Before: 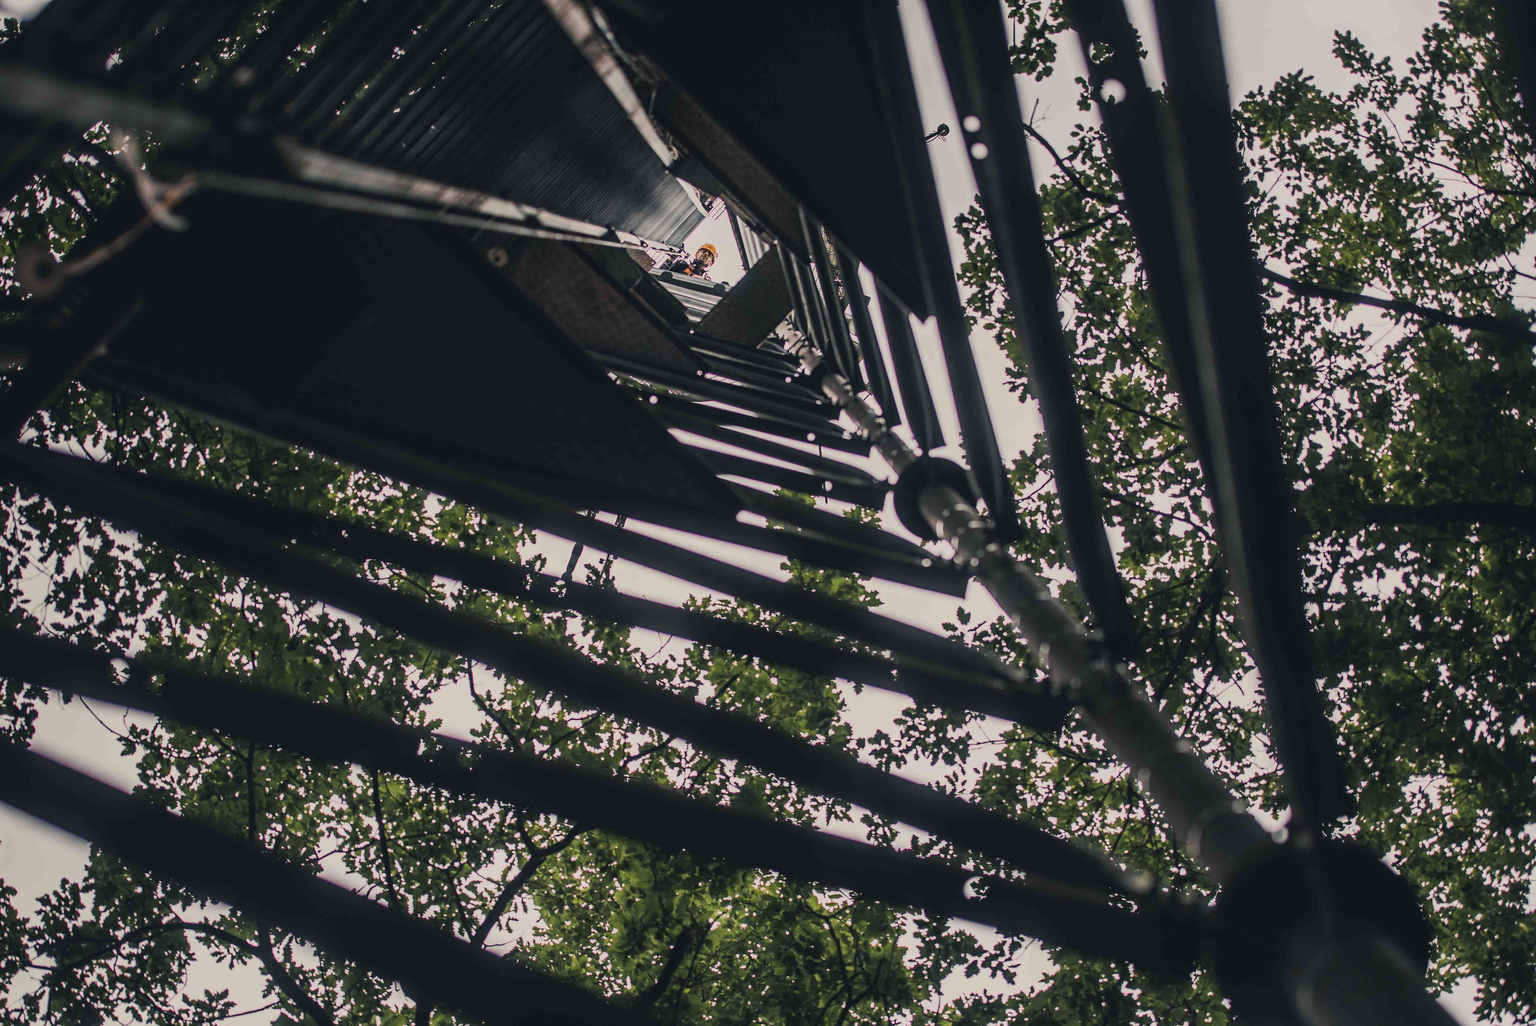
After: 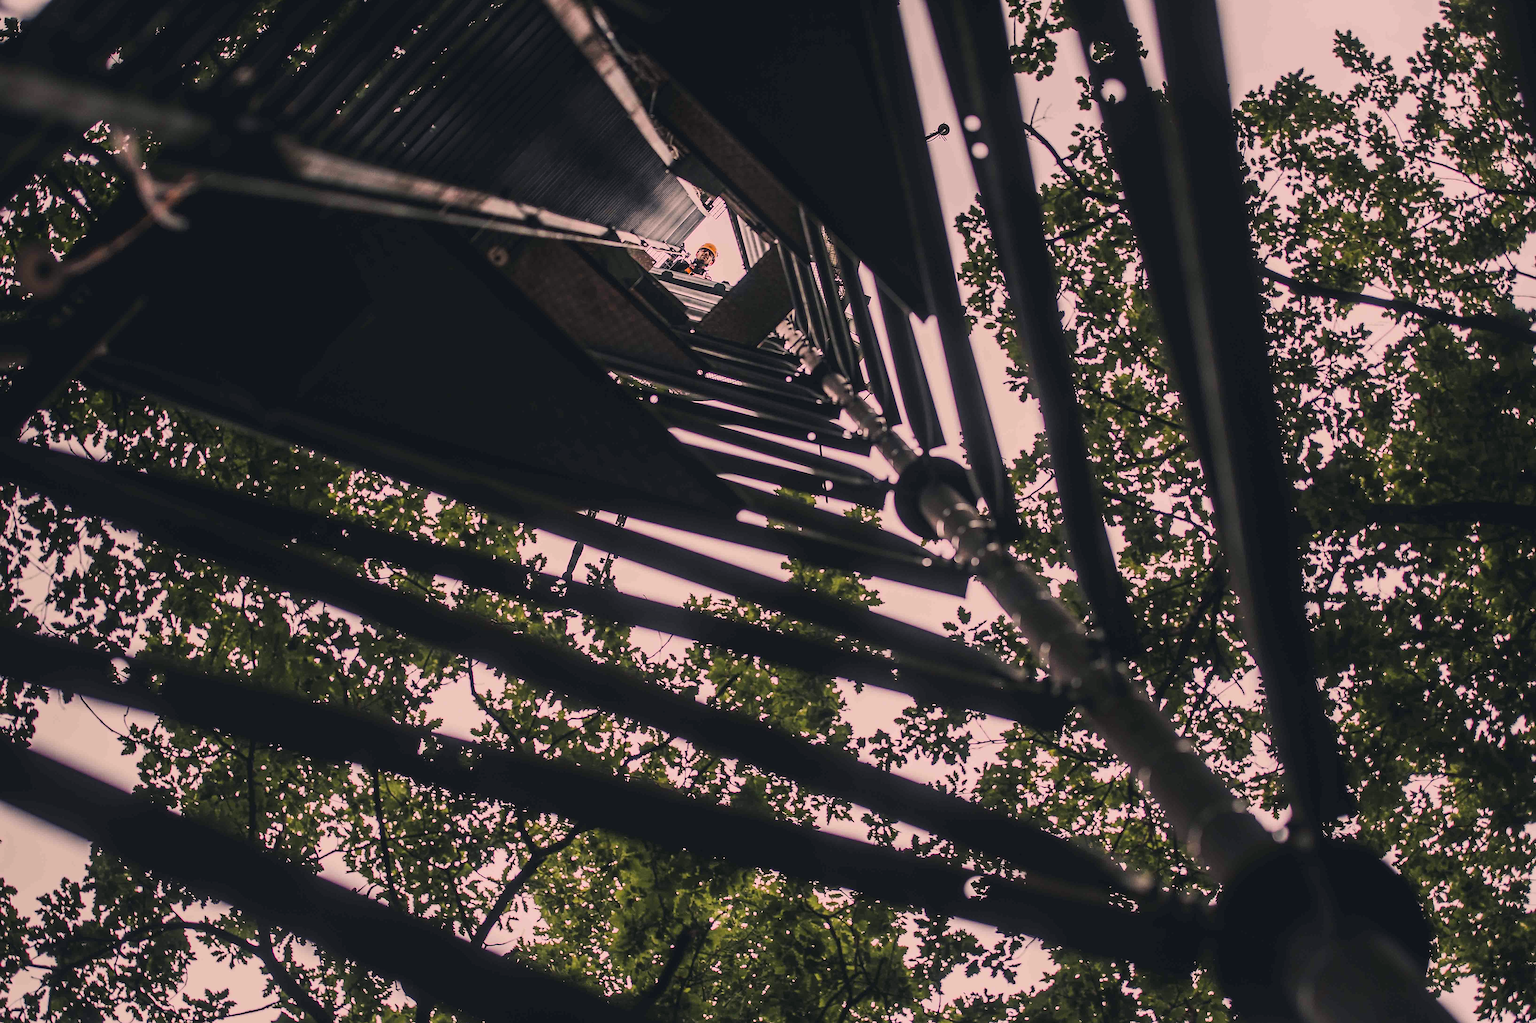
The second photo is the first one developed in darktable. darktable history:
crop: top 0.114%, bottom 0.131%
tone curve: curves: ch0 [(0, 0) (0.003, 0.014) (0.011, 0.019) (0.025, 0.029) (0.044, 0.047) (0.069, 0.071) (0.1, 0.101) (0.136, 0.131) (0.177, 0.166) (0.224, 0.212) (0.277, 0.263) (0.335, 0.32) (0.399, 0.387) (0.468, 0.459) (0.543, 0.541) (0.623, 0.626) (0.709, 0.717) (0.801, 0.813) (0.898, 0.909) (1, 1)], preserve colors none
color correction: highlights a* 14.6, highlights b* 4.78
sharpen: on, module defaults
tone equalizer: edges refinement/feathering 500, mask exposure compensation -1.57 EV, preserve details guided filter
